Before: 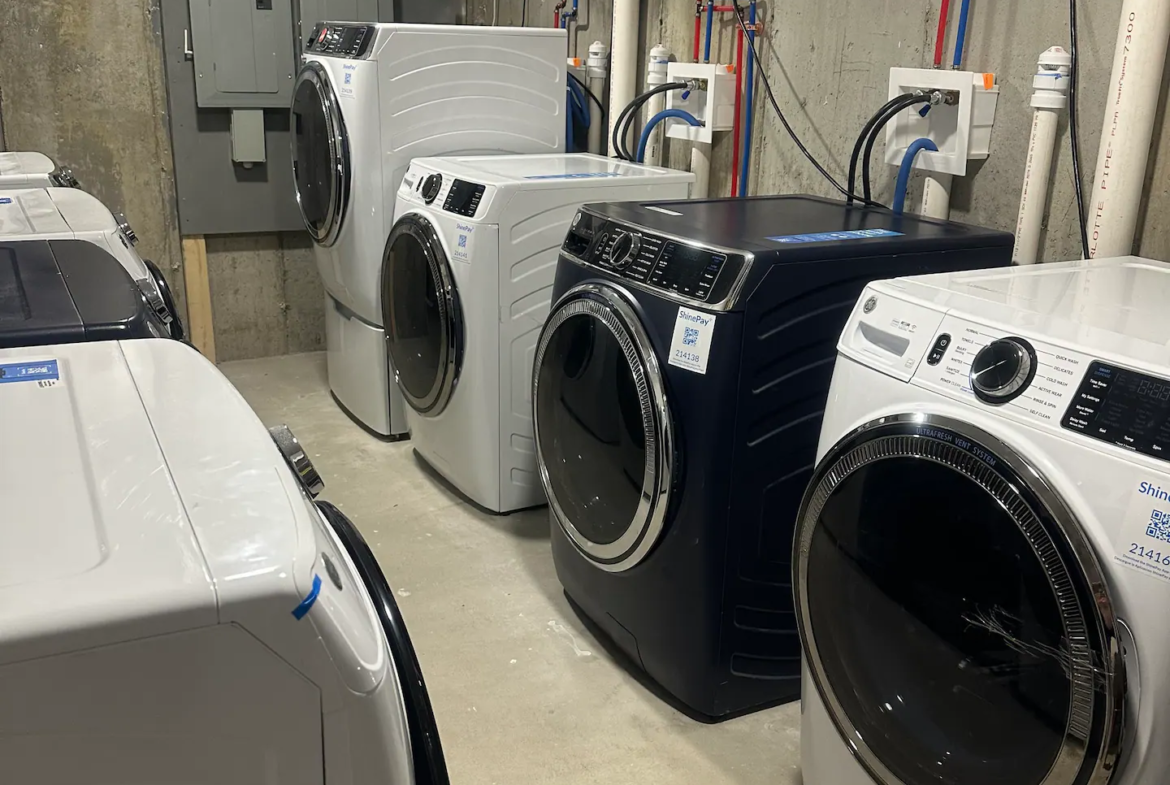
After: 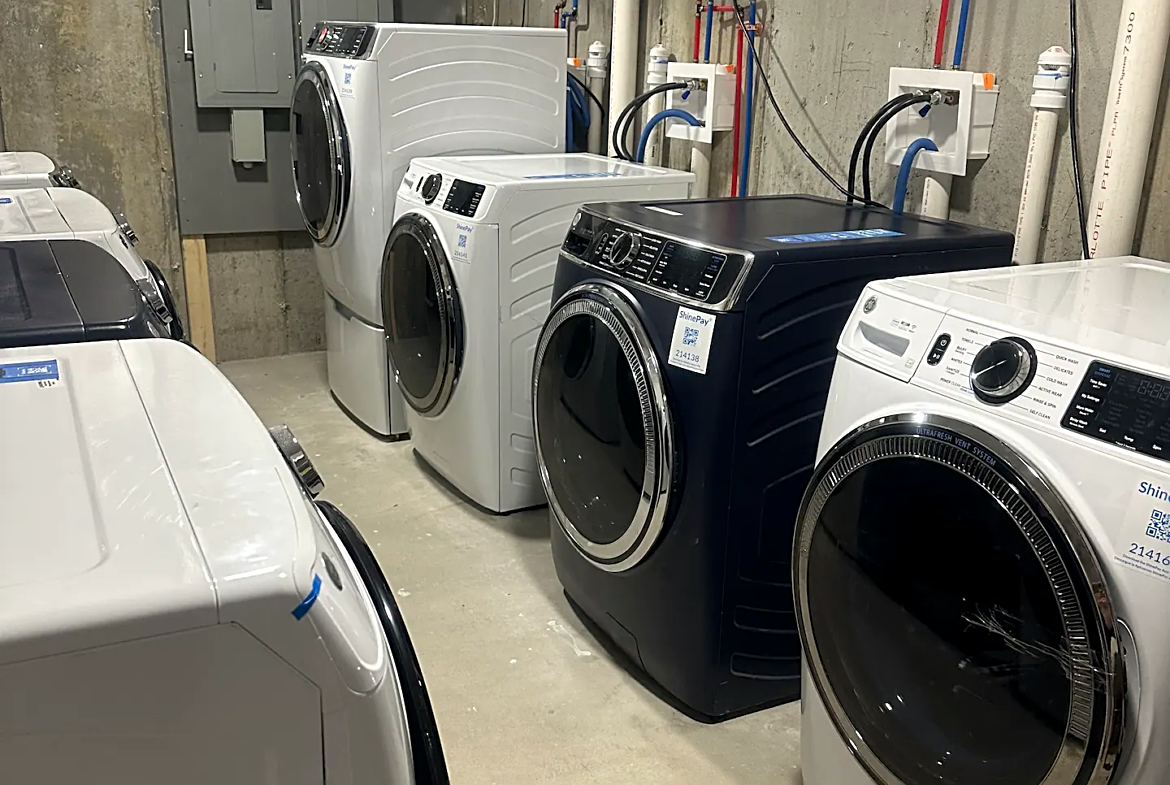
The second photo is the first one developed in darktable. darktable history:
exposure: black level correction 0.001, exposure 0.14 EV, compensate highlight preservation false
sharpen: on, module defaults
